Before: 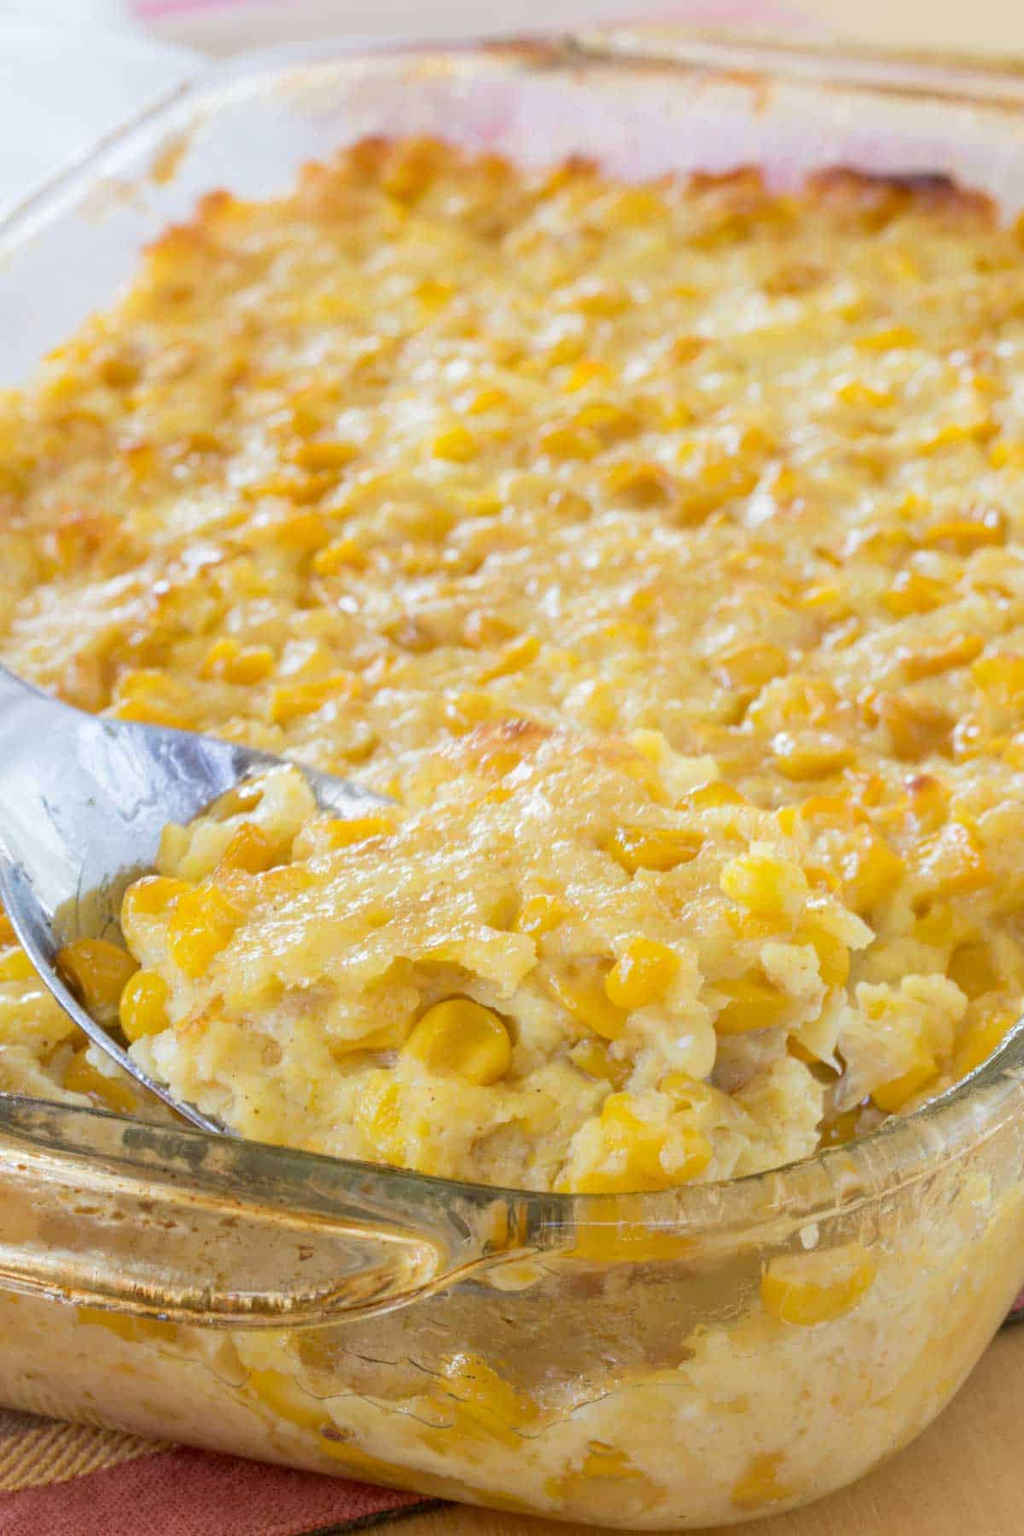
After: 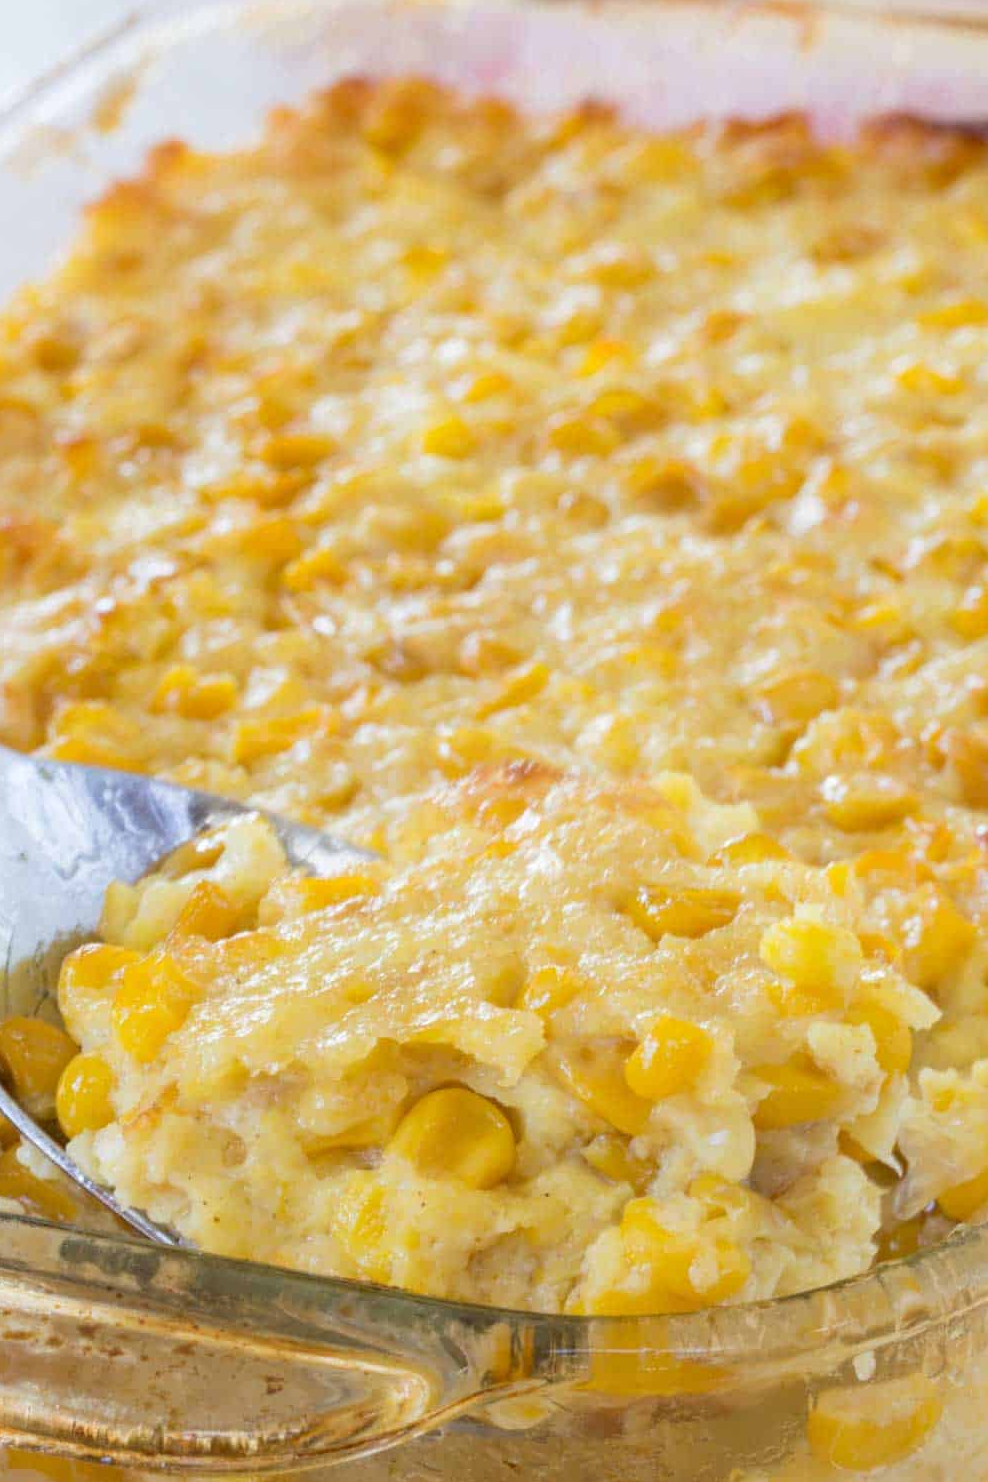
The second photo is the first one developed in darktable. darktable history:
crop and rotate: left 7.006%, top 4.622%, right 10.603%, bottom 13.03%
